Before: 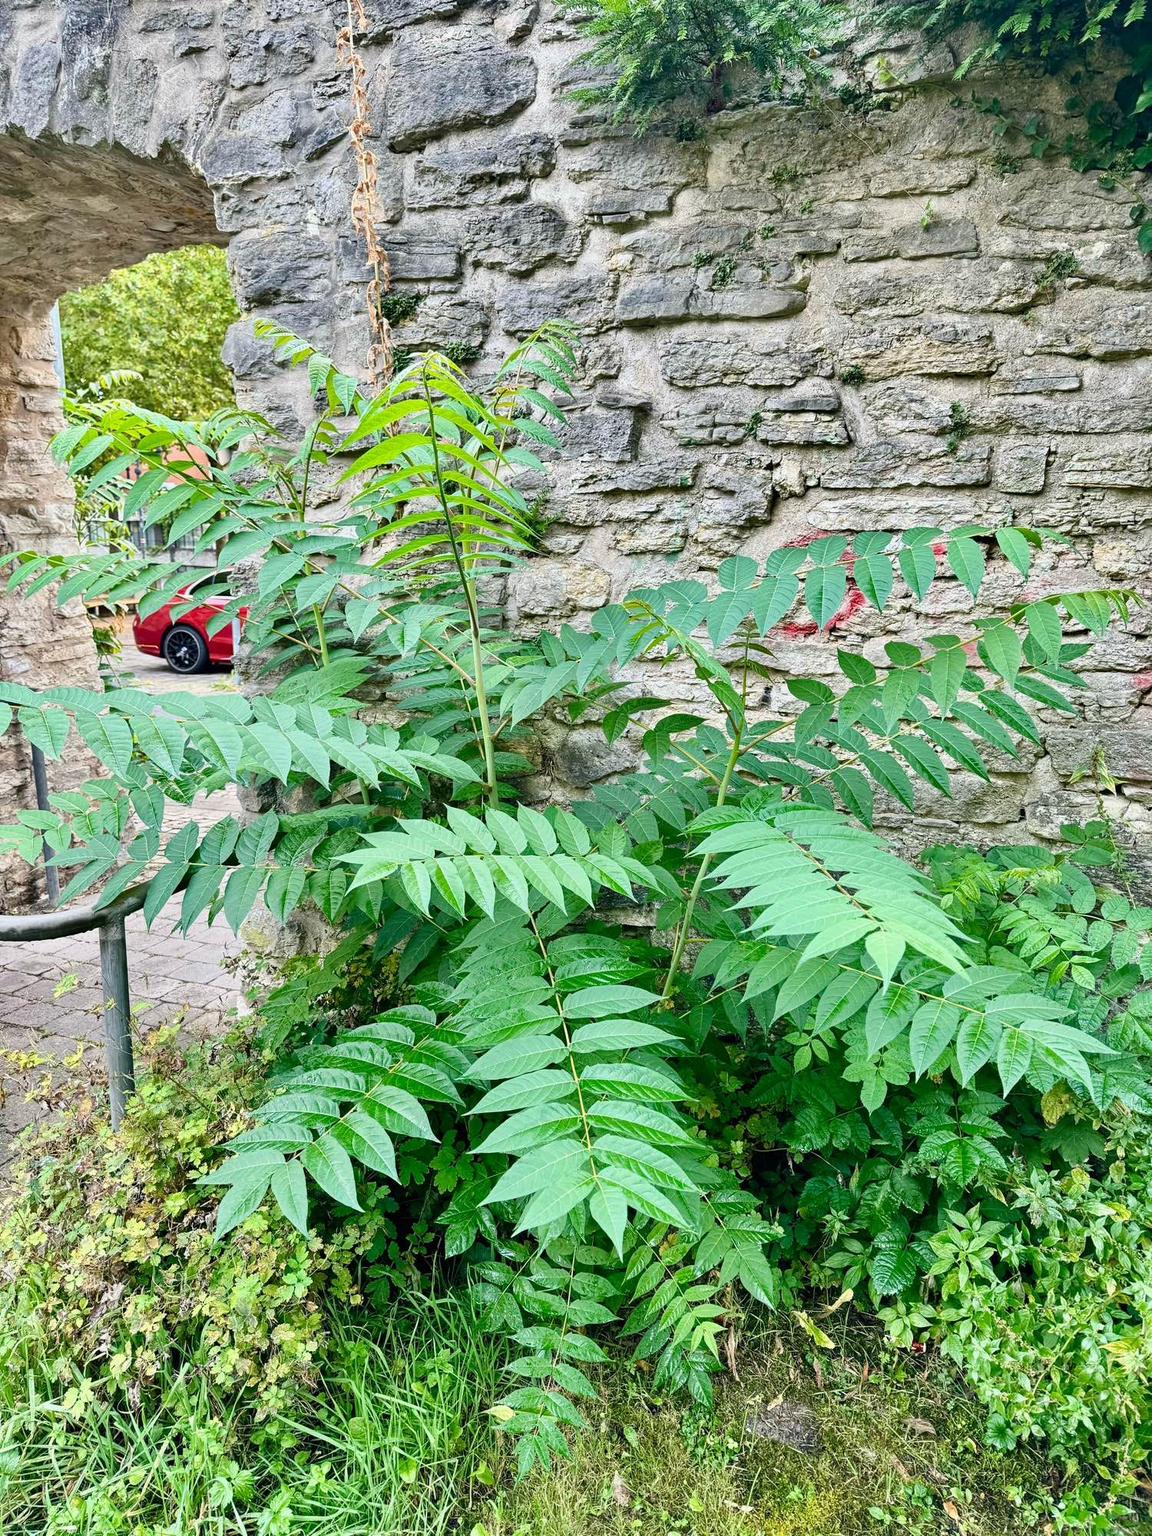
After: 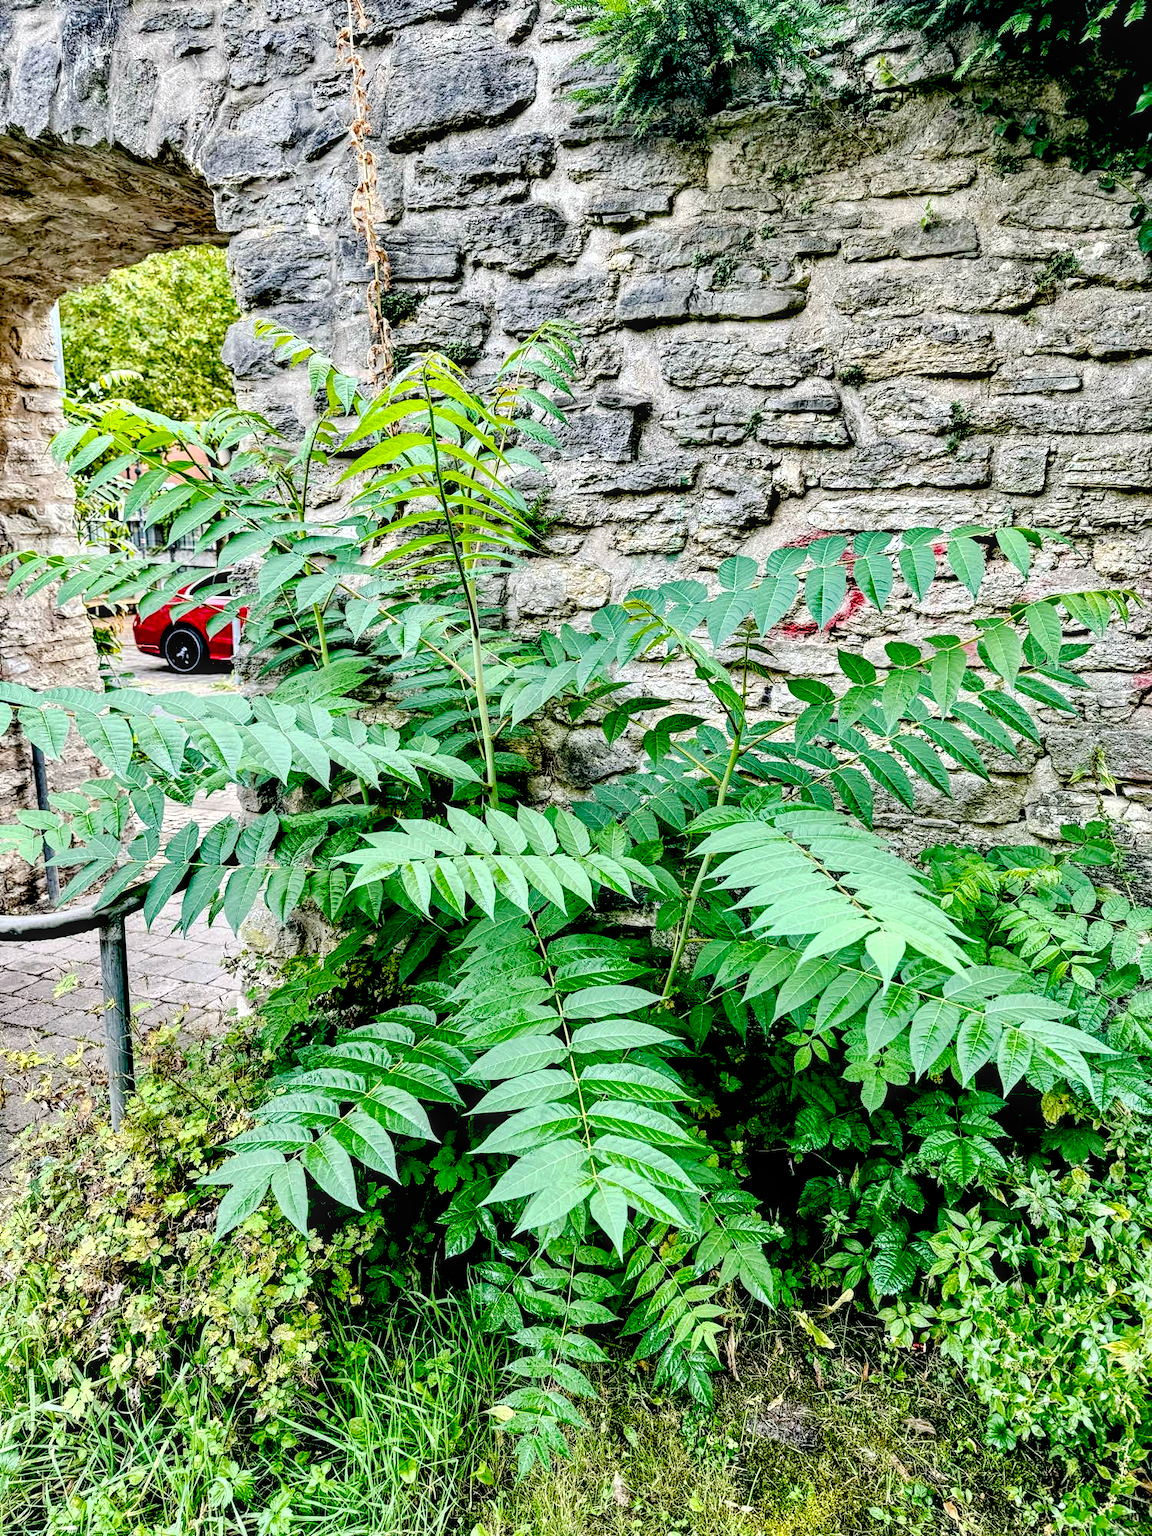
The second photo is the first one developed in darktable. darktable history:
local contrast: detail 130%
exposure: black level correction 0.055, exposure -0.037 EV, compensate highlight preservation false
levels: levels [0.062, 0.494, 0.925]
base curve: curves: ch0 [(0, 0) (0.262, 0.32) (0.722, 0.705) (1, 1)], preserve colors none
